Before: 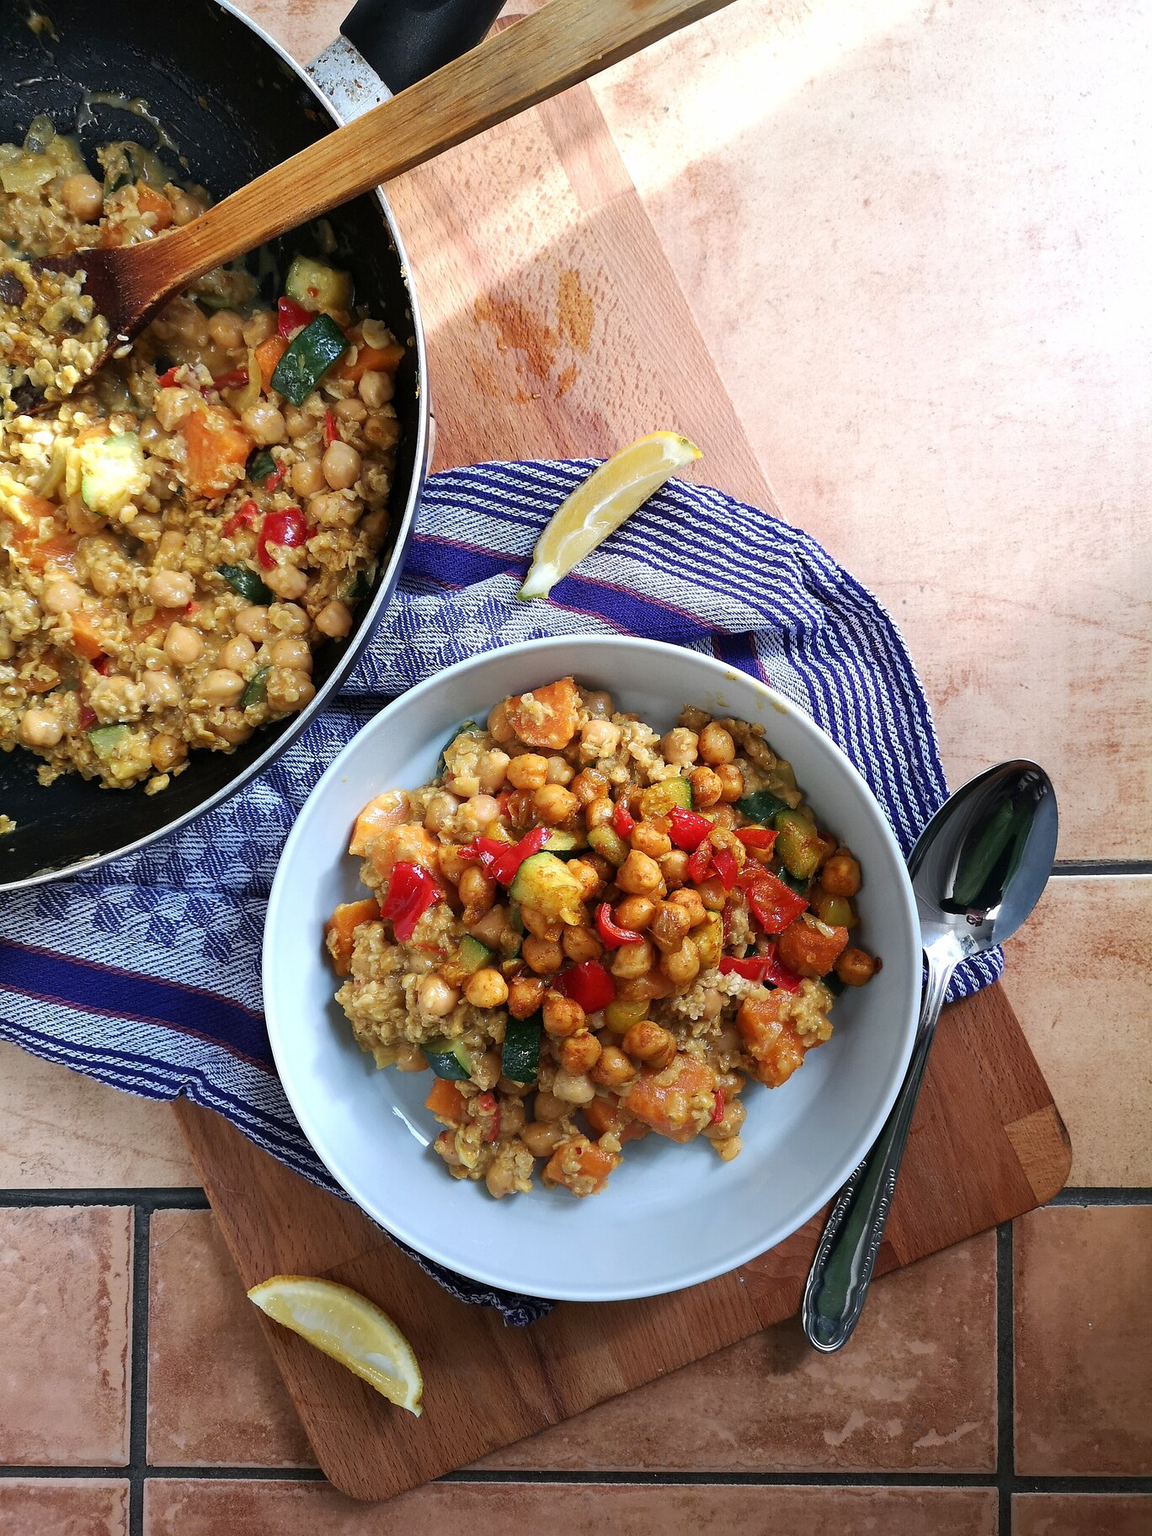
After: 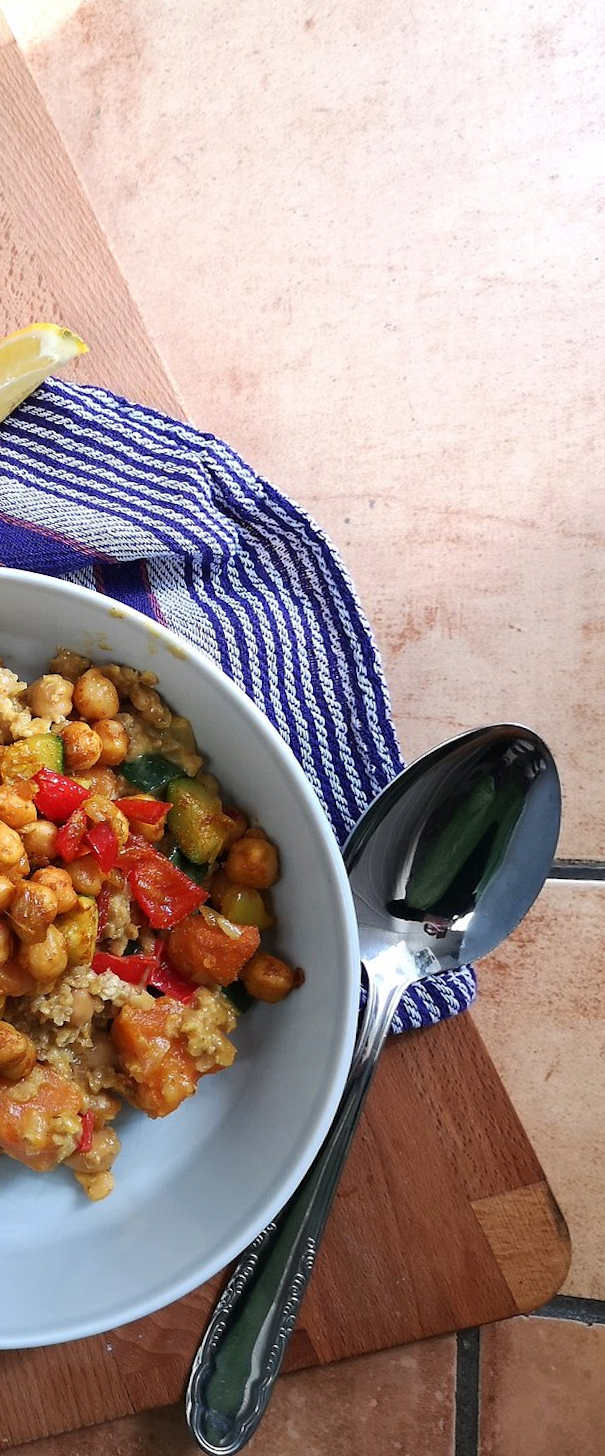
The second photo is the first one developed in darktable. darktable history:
crop: left 47.628%, top 6.643%, right 7.874%
rotate and perspective: rotation 1.69°, lens shift (vertical) -0.023, lens shift (horizontal) -0.291, crop left 0.025, crop right 0.988, crop top 0.092, crop bottom 0.842
